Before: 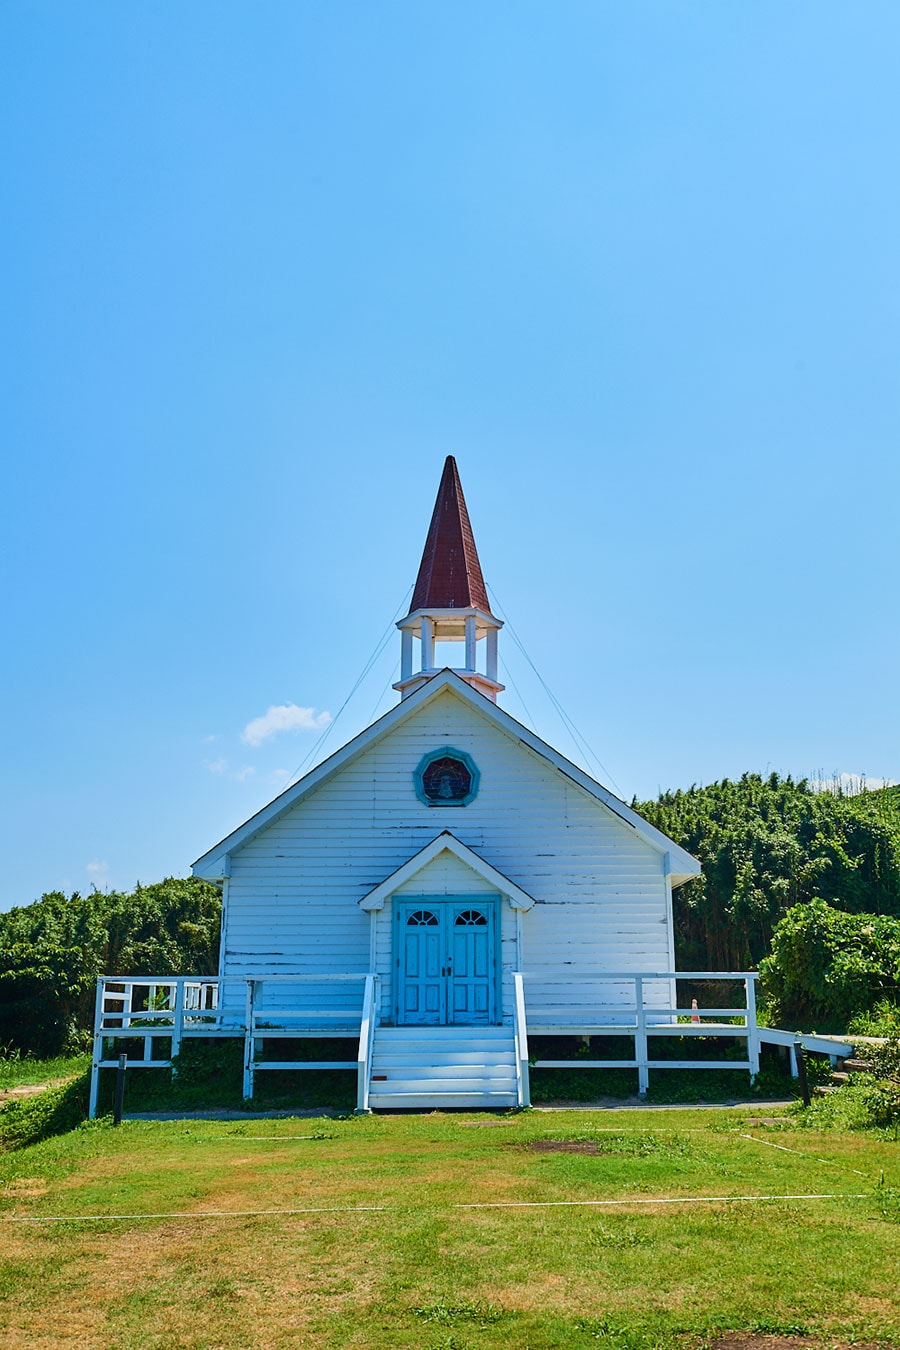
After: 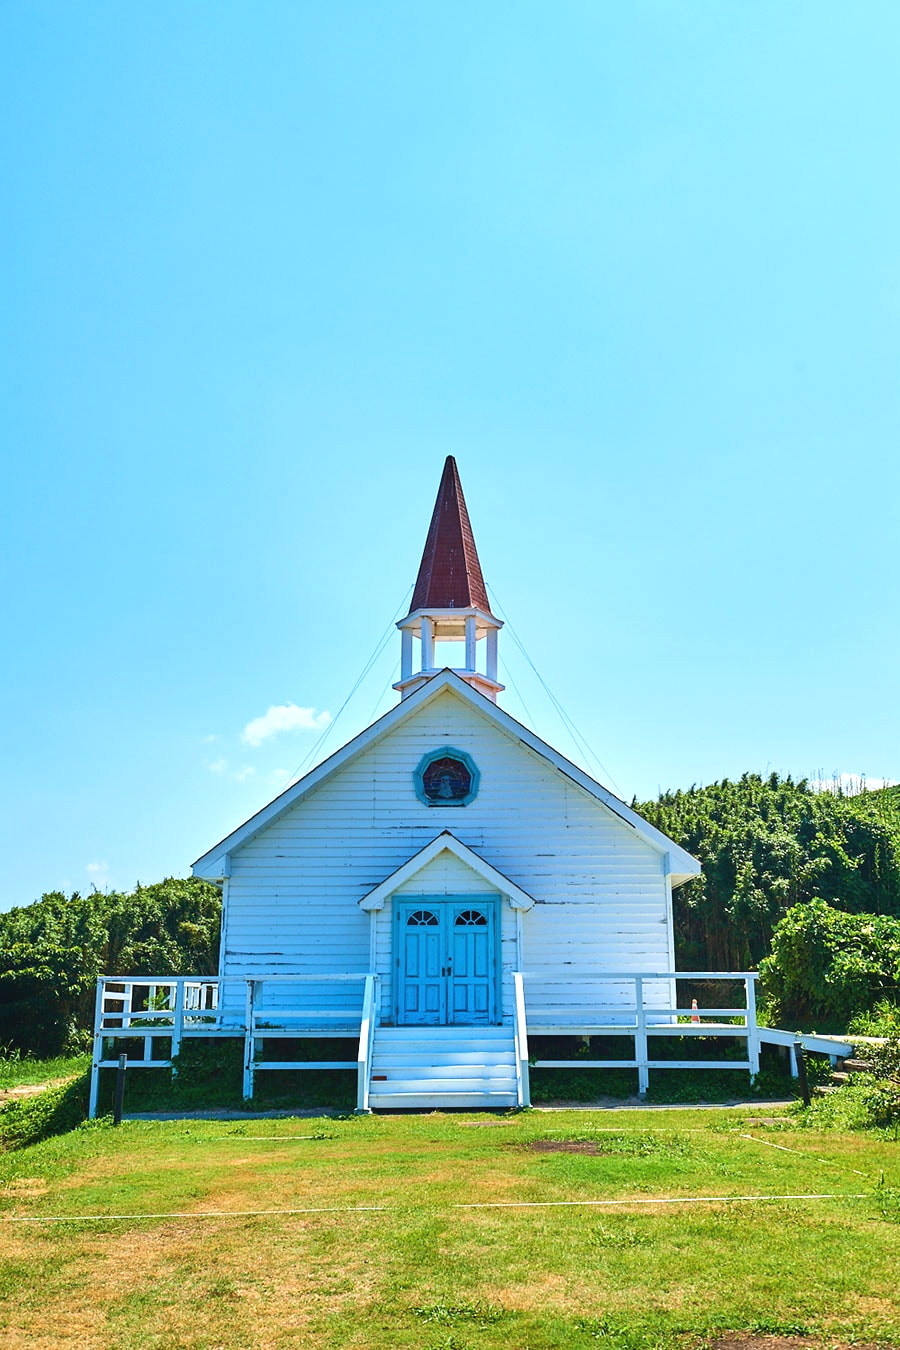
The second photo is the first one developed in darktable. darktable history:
exposure: black level correction -0.002, exposure 0.543 EV, compensate exposure bias true, compensate highlight preservation false
